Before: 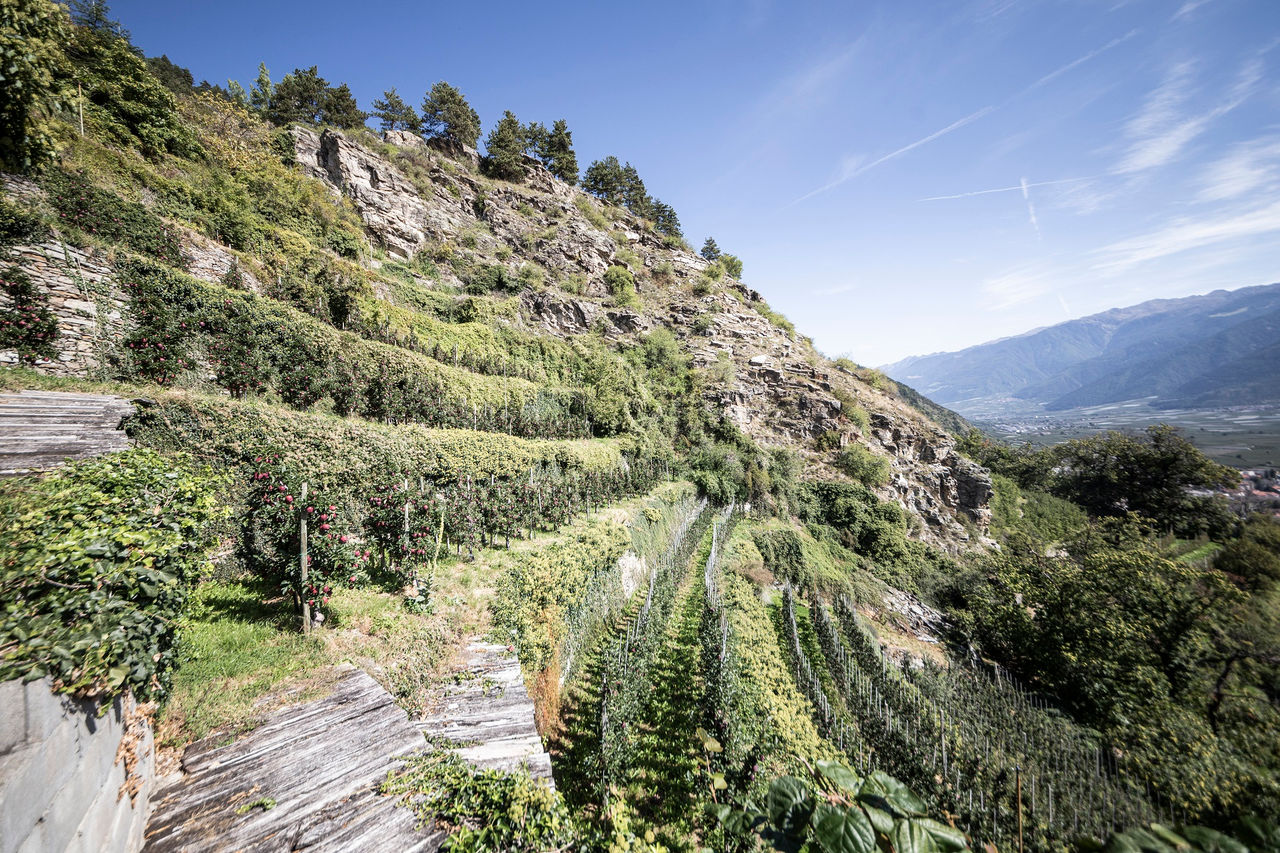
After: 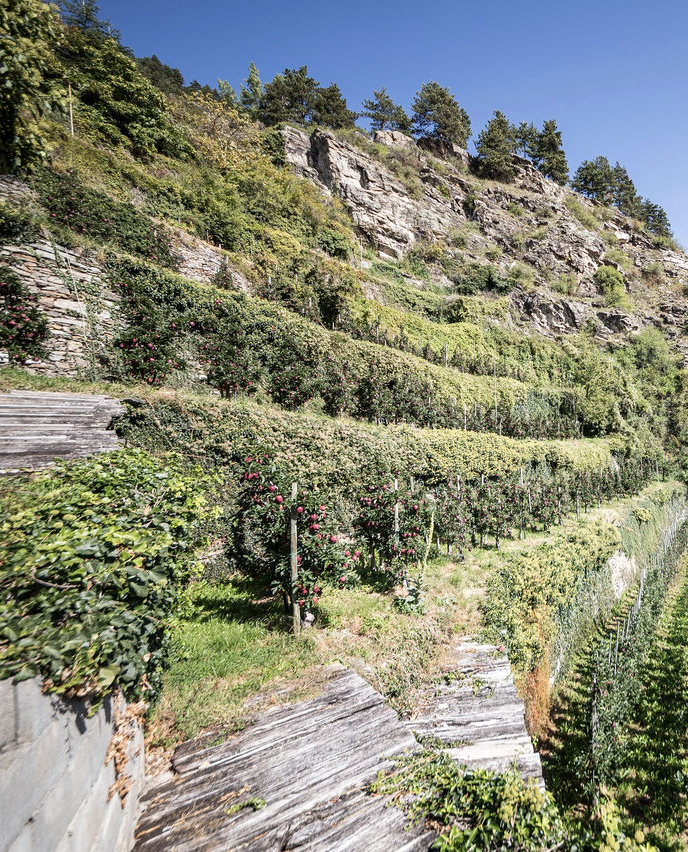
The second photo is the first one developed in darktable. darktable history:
crop: left 0.858%, right 45.378%, bottom 0.083%
tone equalizer: edges refinement/feathering 500, mask exposure compensation -1.57 EV, preserve details no
